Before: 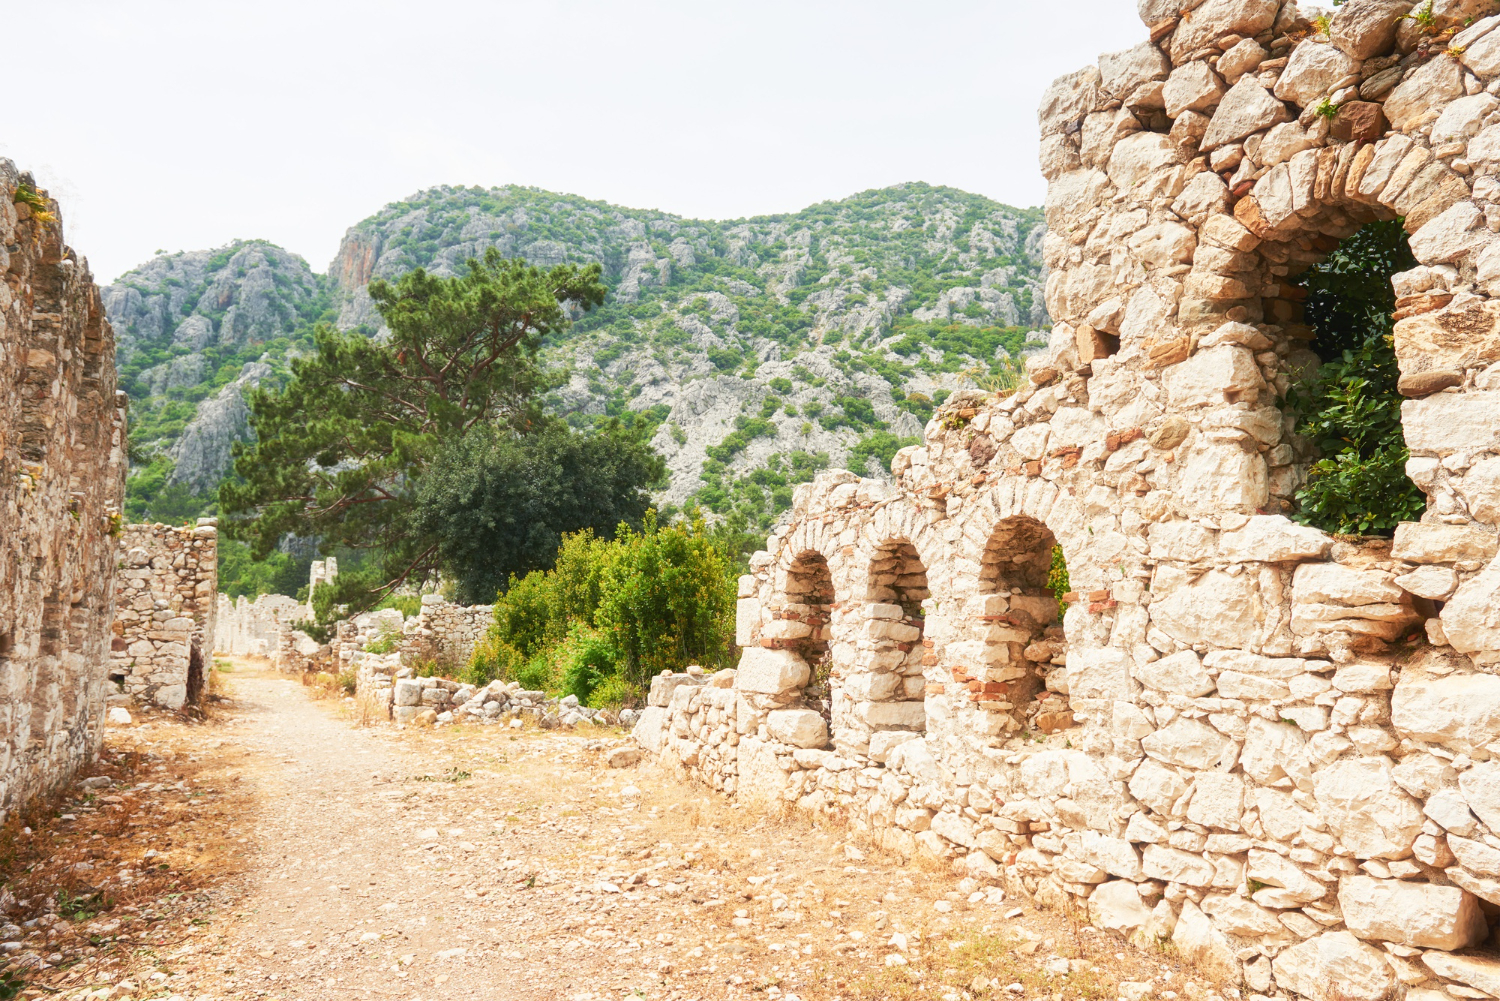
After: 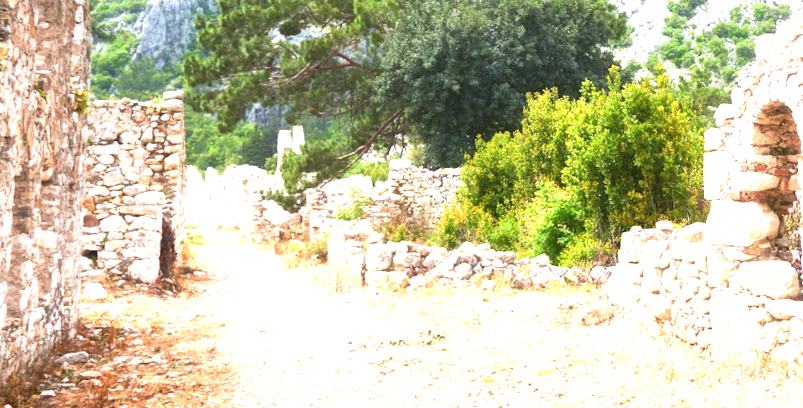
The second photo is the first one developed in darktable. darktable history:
white balance: red 0.967, blue 1.119, emerald 0.756
exposure: black level correction 0, exposure 1 EV, compensate exposure bias true, compensate highlight preservation false
crop: top 44.483%, right 43.593%, bottom 12.892%
rotate and perspective: rotation -2.12°, lens shift (vertical) 0.009, lens shift (horizontal) -0.008, automatic cropping original format, crop left 0.036, crop right 0.964, crop top 0.05, crop bottom 0.959
